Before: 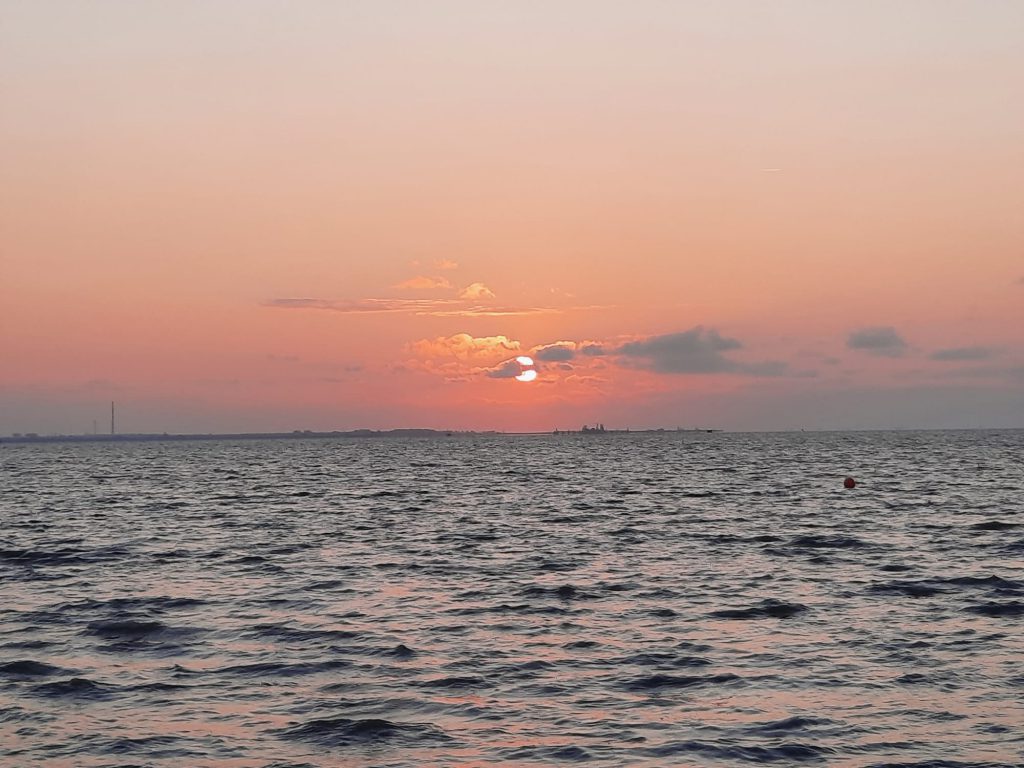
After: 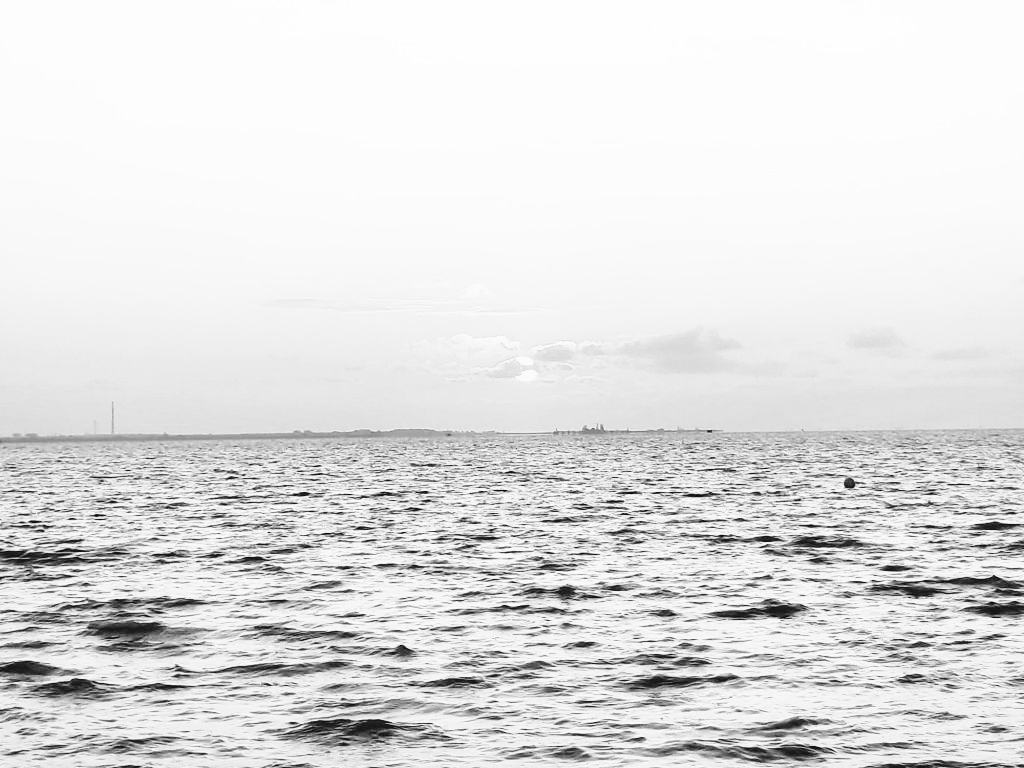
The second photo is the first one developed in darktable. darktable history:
contrast brightness saturation: contrast 0.2, brightness 0.2, saturation 0.8
base curve: curves: ch0 [(0, 0) (0.012, 0.01) (0.073, 0.168) (0.31, 0.711) (0.645, 0.957) (1, 1)], preserve colors none
exposure: exposure 0.178 EV, compensate exposure bias true, compensate highlight preservation false
monochrome: on, module defaults
